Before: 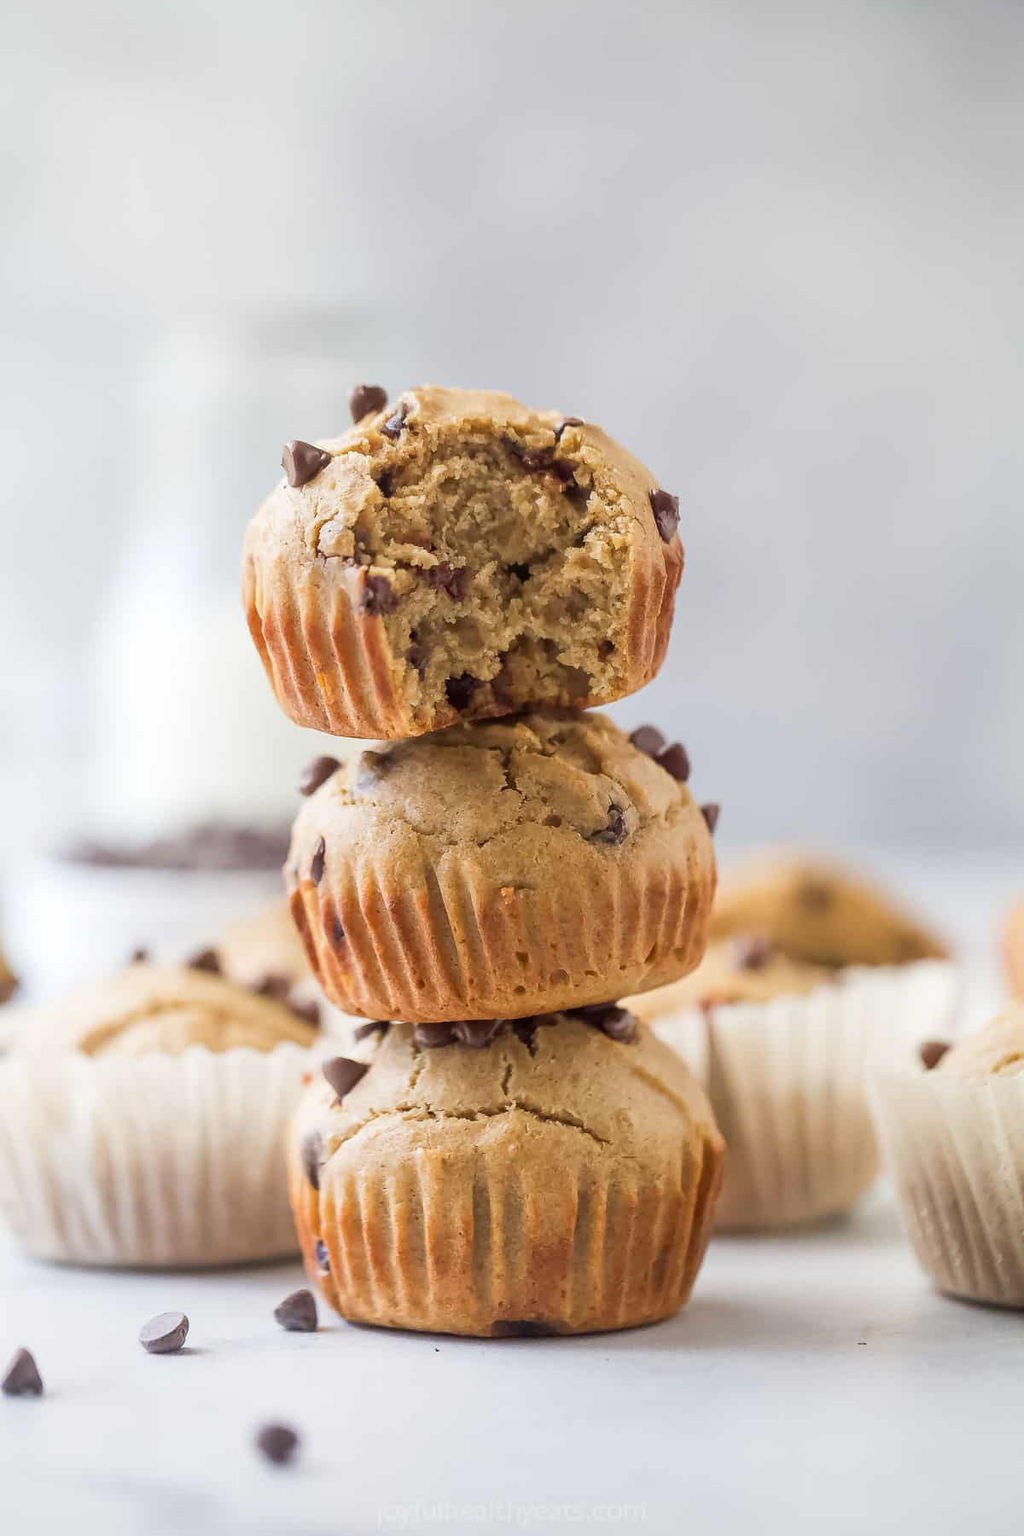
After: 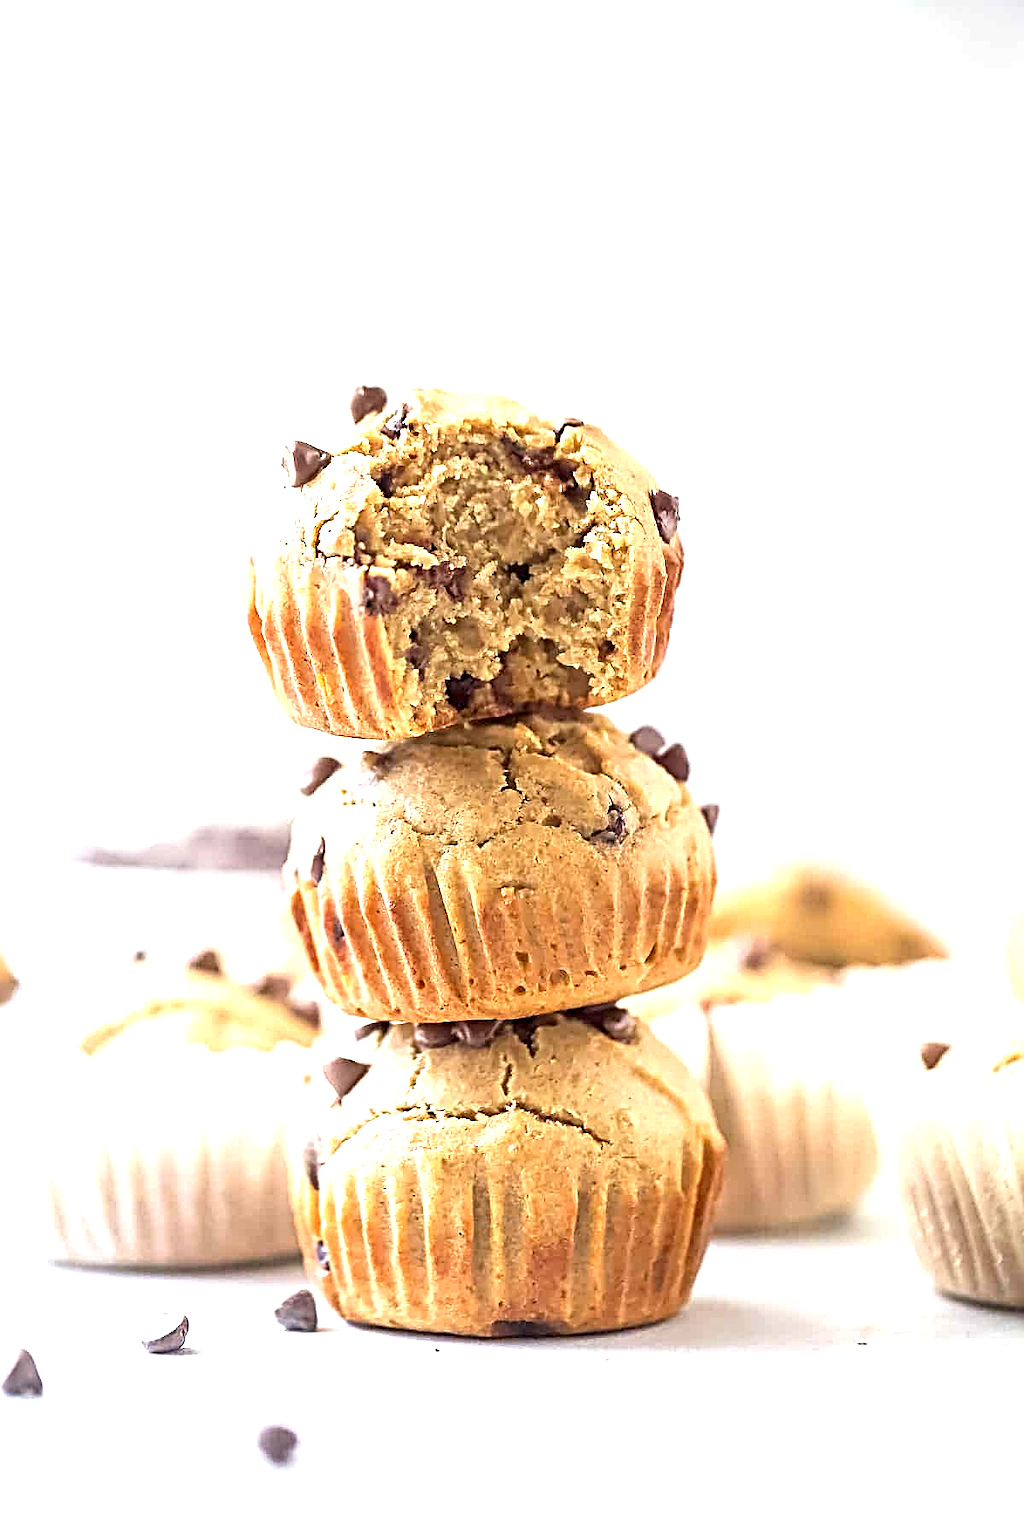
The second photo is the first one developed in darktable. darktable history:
sharpen: radius 3.736, amount 0.93
exposure: black level correction 0.001, exposure 1.133 EV, compensate exposure bias true, compensate highlight preservation false
